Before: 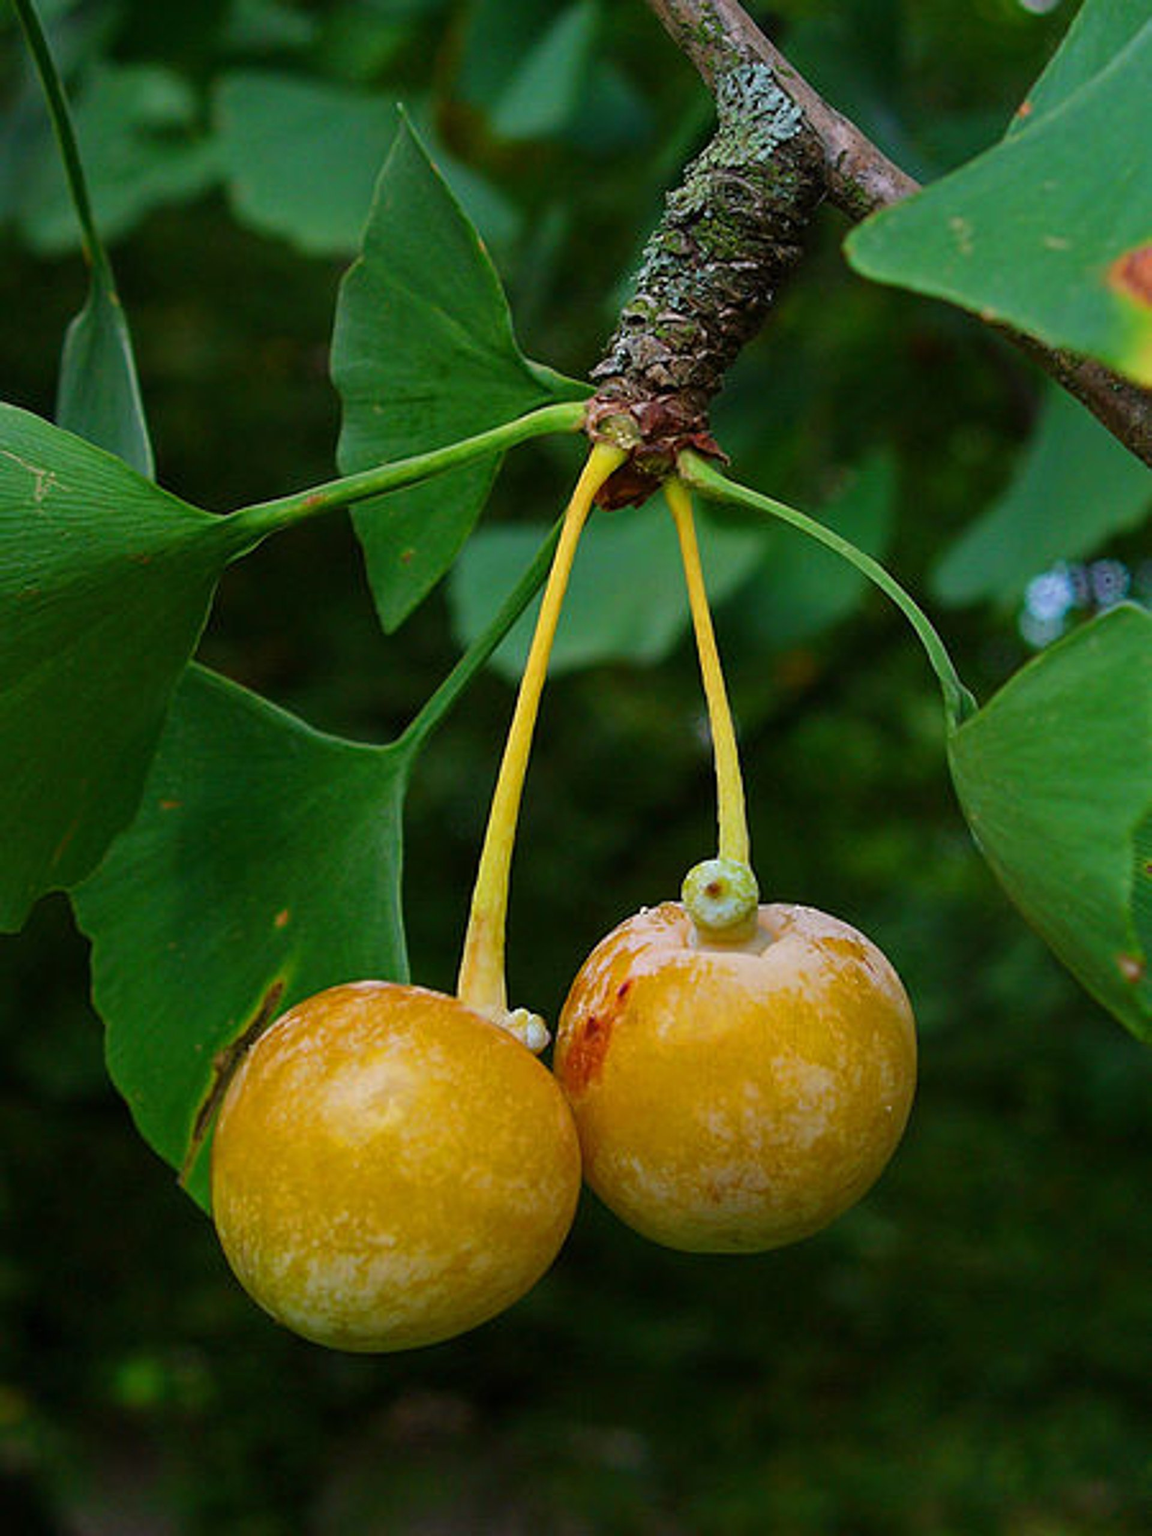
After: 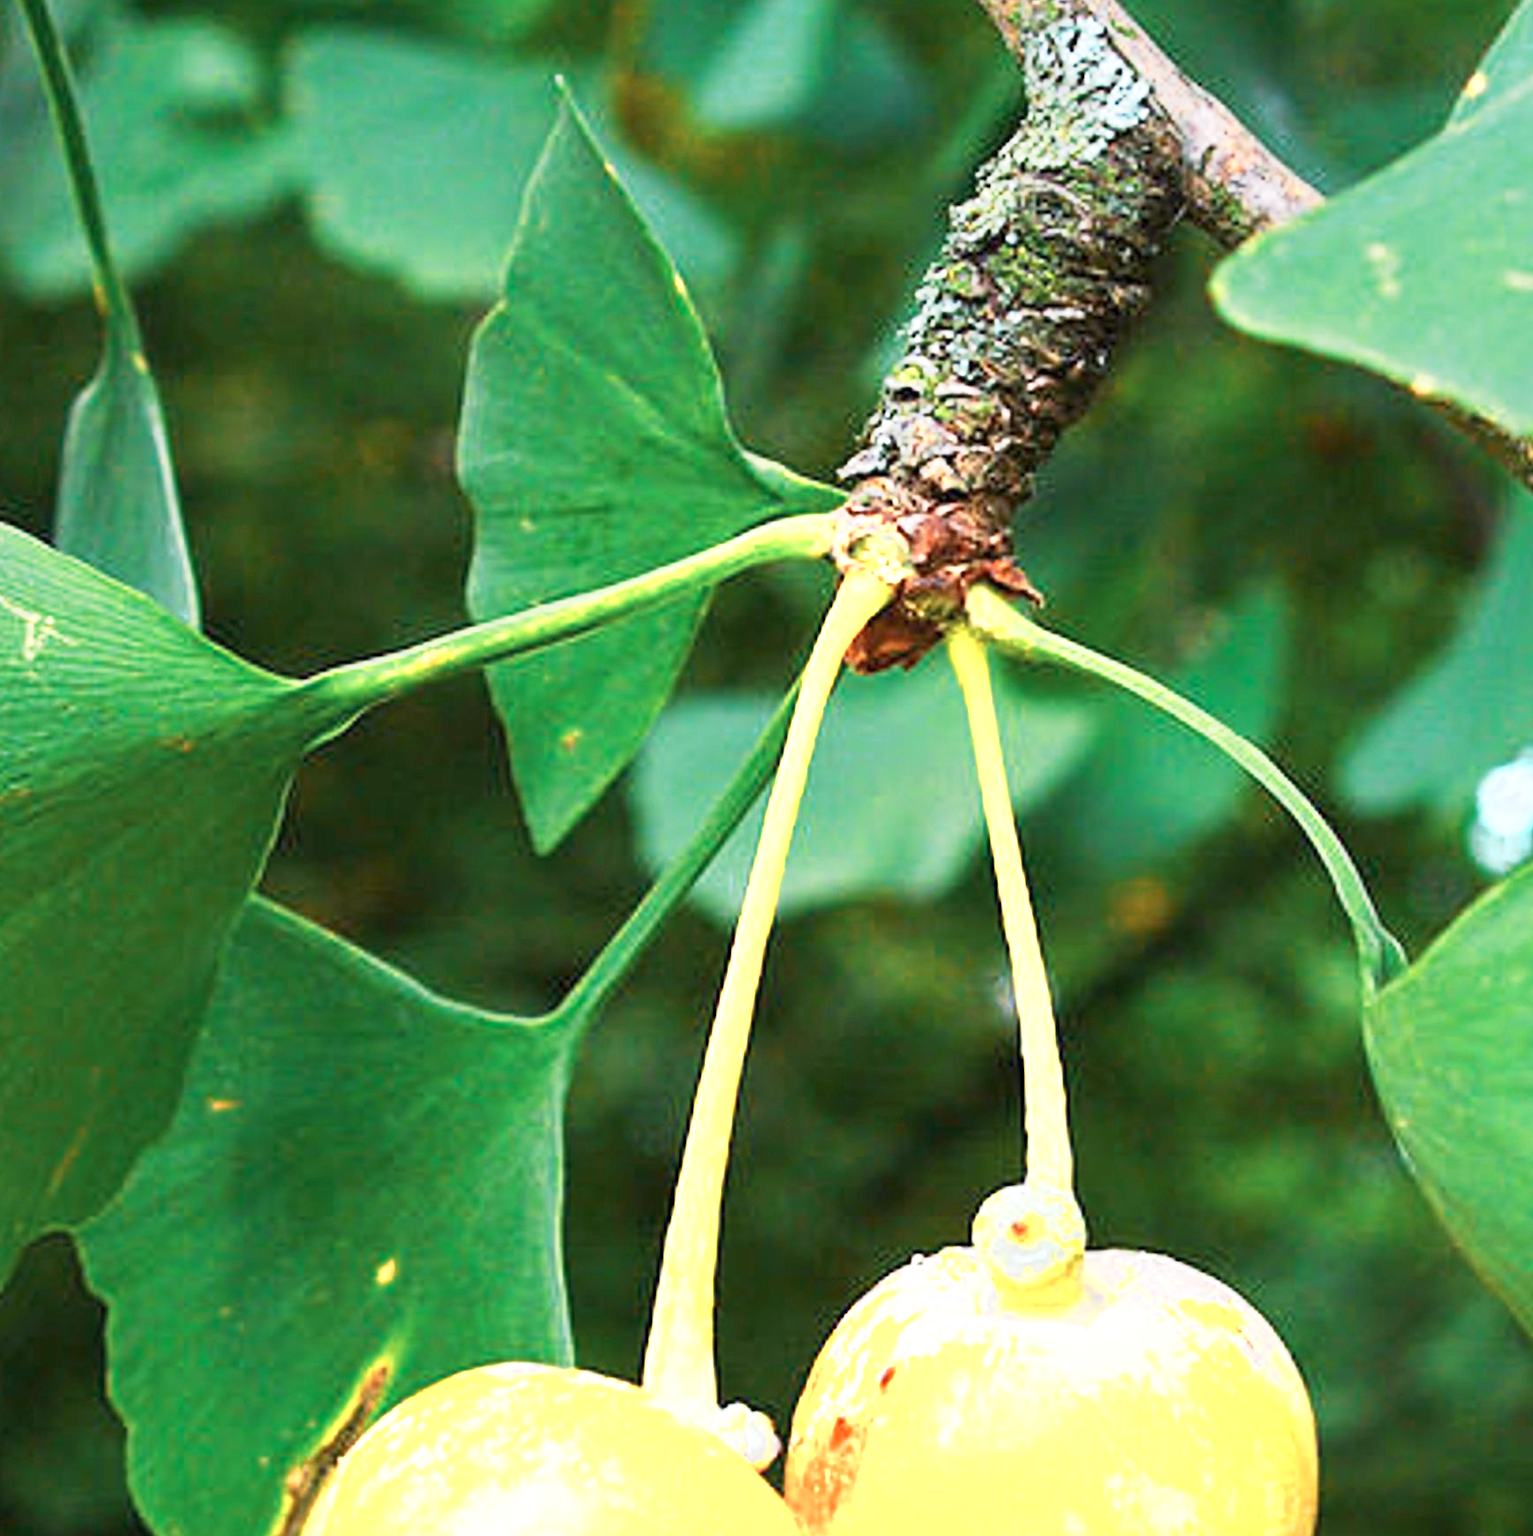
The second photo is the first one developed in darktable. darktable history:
color zones: curves: ch0 [(0.018, 0.548) (0.197, 0.654) (0.425, 0.447) (0.605, 0.658) (0.732, 0.579)]; ch1 [(0.105, 0.531) (0.224, 0.531) (0.386, 0.39) (0.618, 0.456) (0.732, 0.456) (0.956, 0.421)]; ch2 [(0.039, 0.583) (0.215, 0.465) (0.399, 0.544) (0.465, 0.548) (0.614, 0.447) (0.724, 0.43) (0.882, 0.623) (0.956, 0.632)]
base curve: curves: ch0 [(0, 0) (0.088, 0.125) (0.176, 0.251) (0.354, 0.501) (0.613, 0.749) (1, 0.877)], preserve colors none
exposure: exposure 1.519 EV, compensate highlight preservation false
crop: left 1.624%, top 3.379%, right 7.629%, bottom 28.453%
